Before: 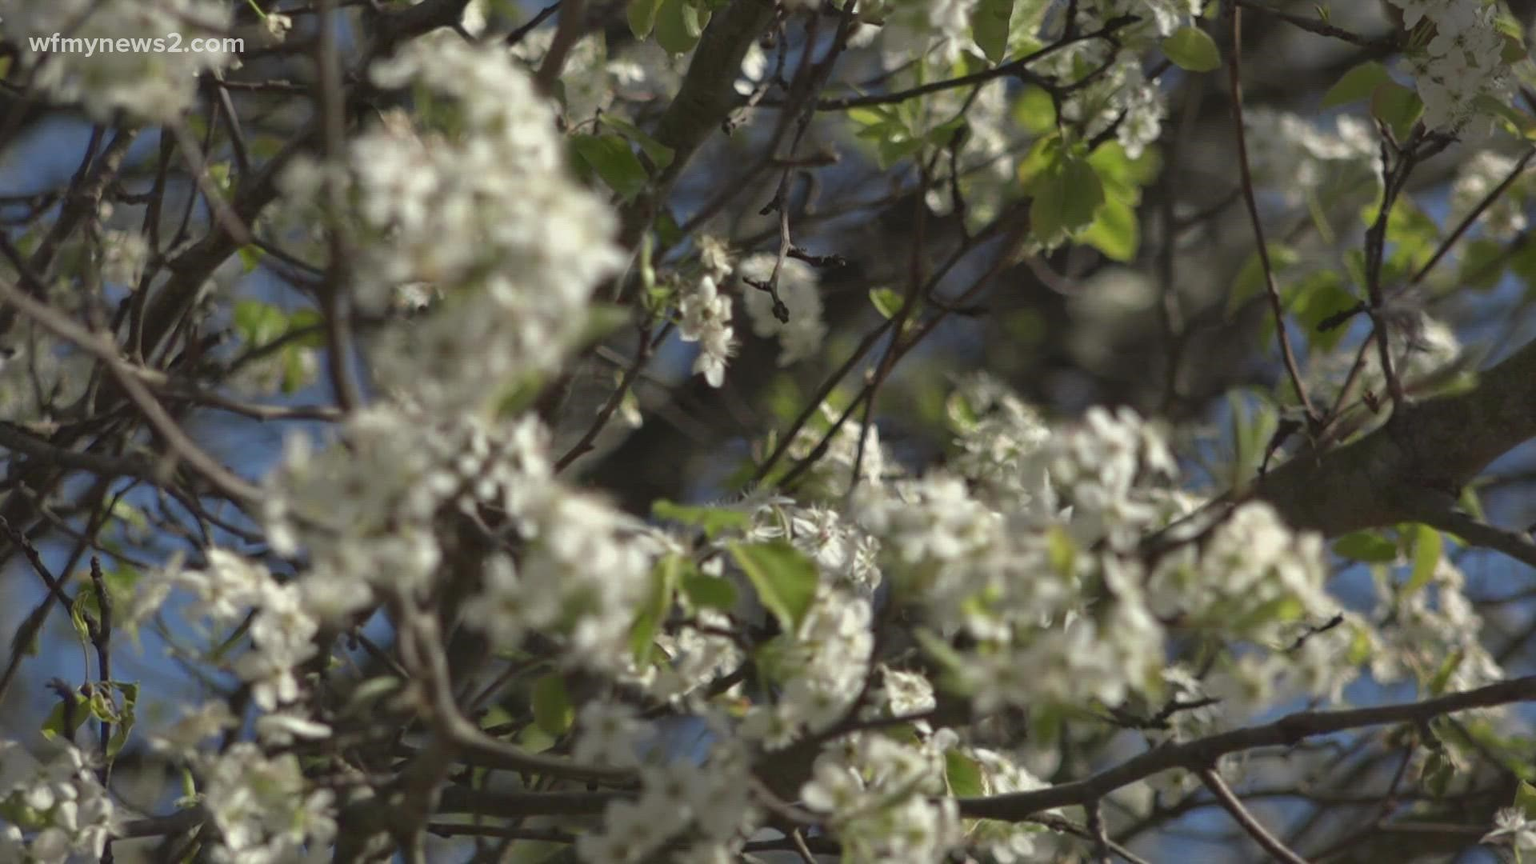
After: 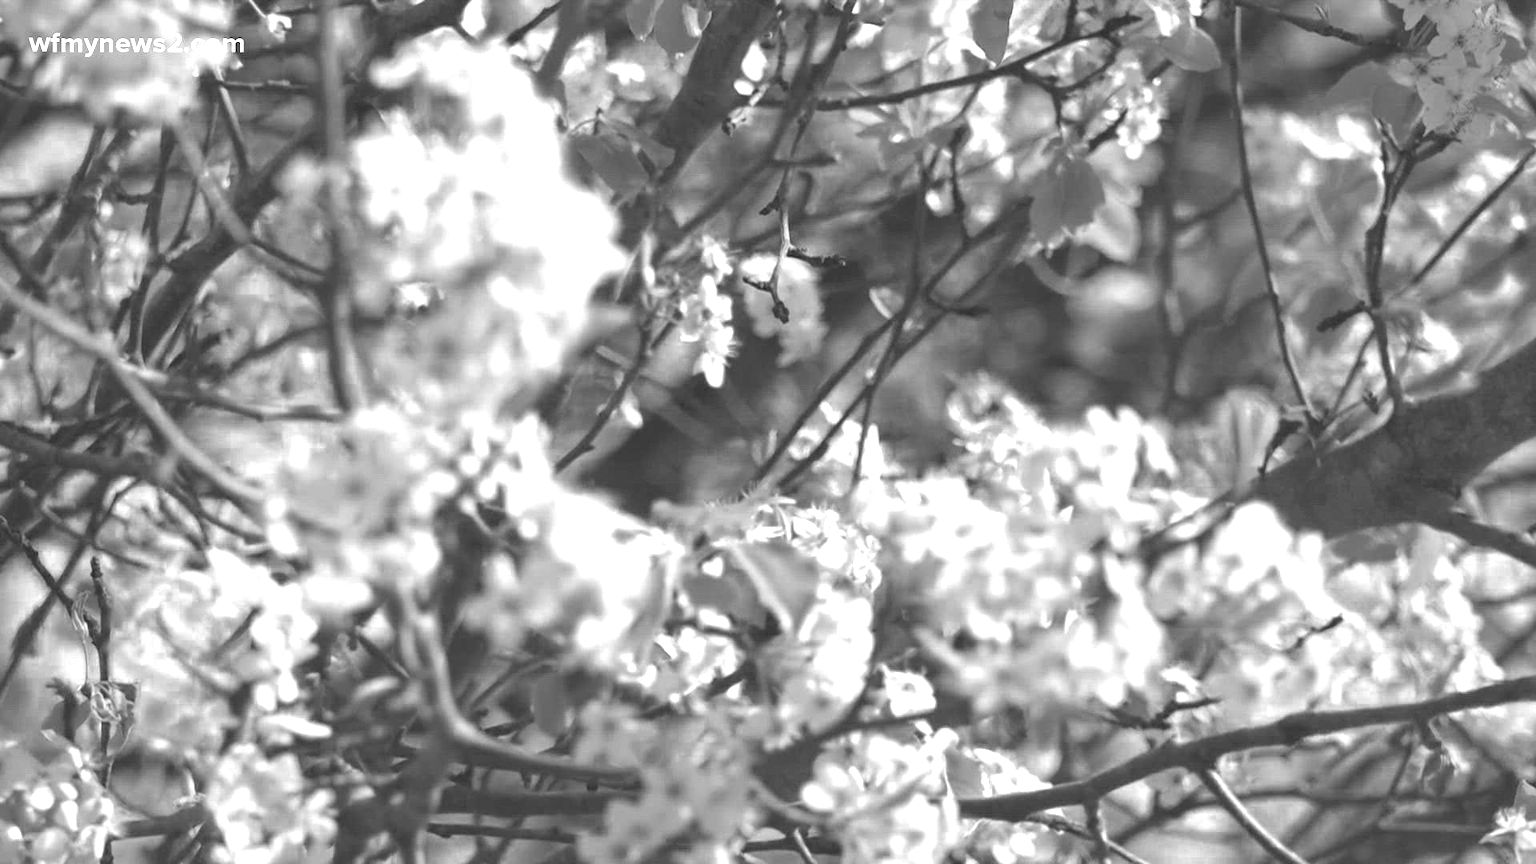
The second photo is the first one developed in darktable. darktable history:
exposure: black level correction 0, exposure 1.743 EV, compensate highlight preservation false
color zones: curves: ch0 [(0, 0.613) (0.01, 0.613) (0.245, 0.448) (0.498, 0.529) (0.642, 0.665) (0.879, 0.777) (0.99, 0.613)]; ch1 [(0, 0) (0.143, 0) (0.286, 0) (0.429, 0) (0.571, 0) (0.714, 0) (0.857, 0)]
